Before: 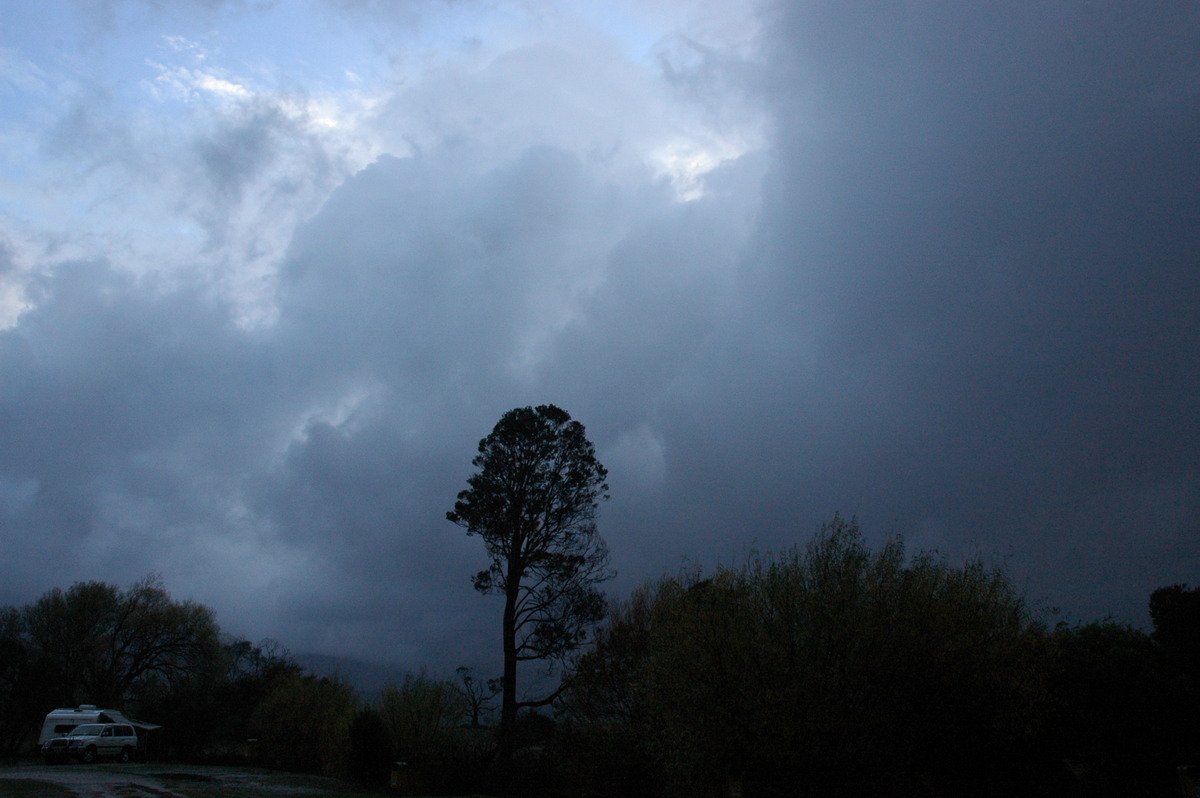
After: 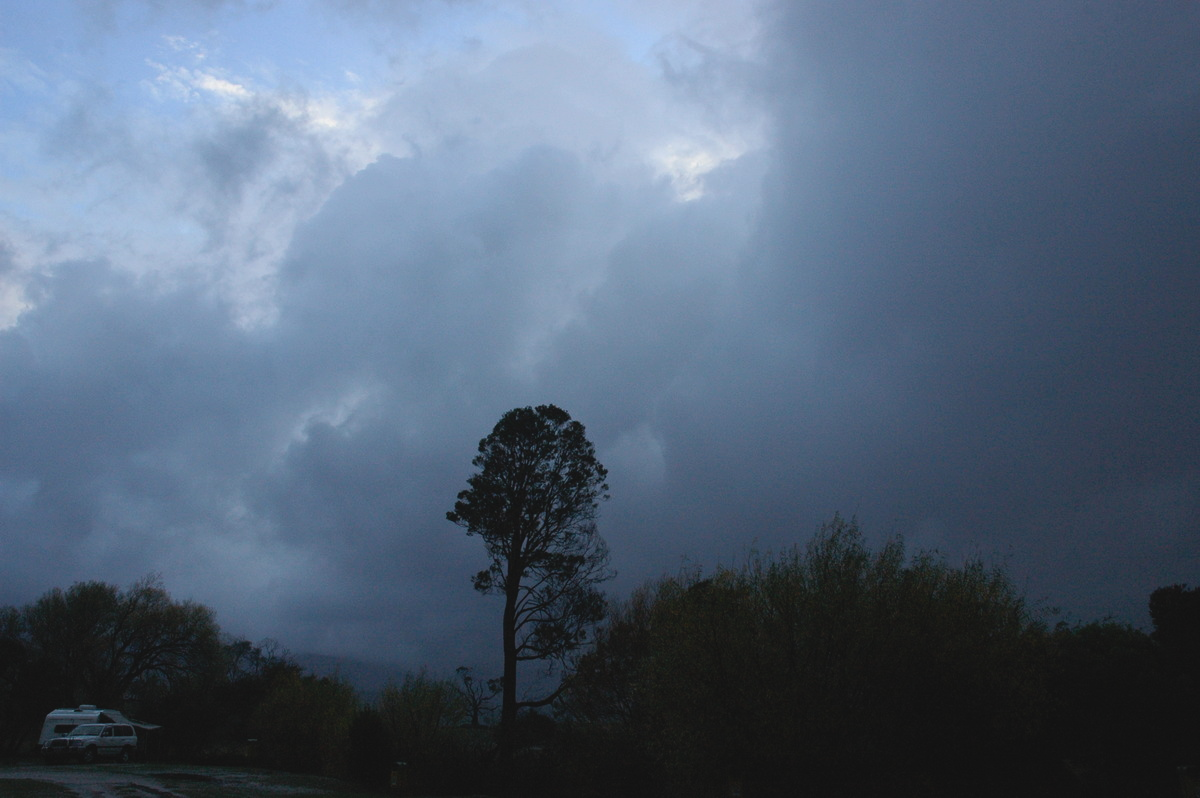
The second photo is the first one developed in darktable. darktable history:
contrast brightness saturation: contrast -0.11
tone equalizer: -7 EV 0.13 EV, smoothing diameter 25%, edges refinement/feathering 10, preserve details guided filter
